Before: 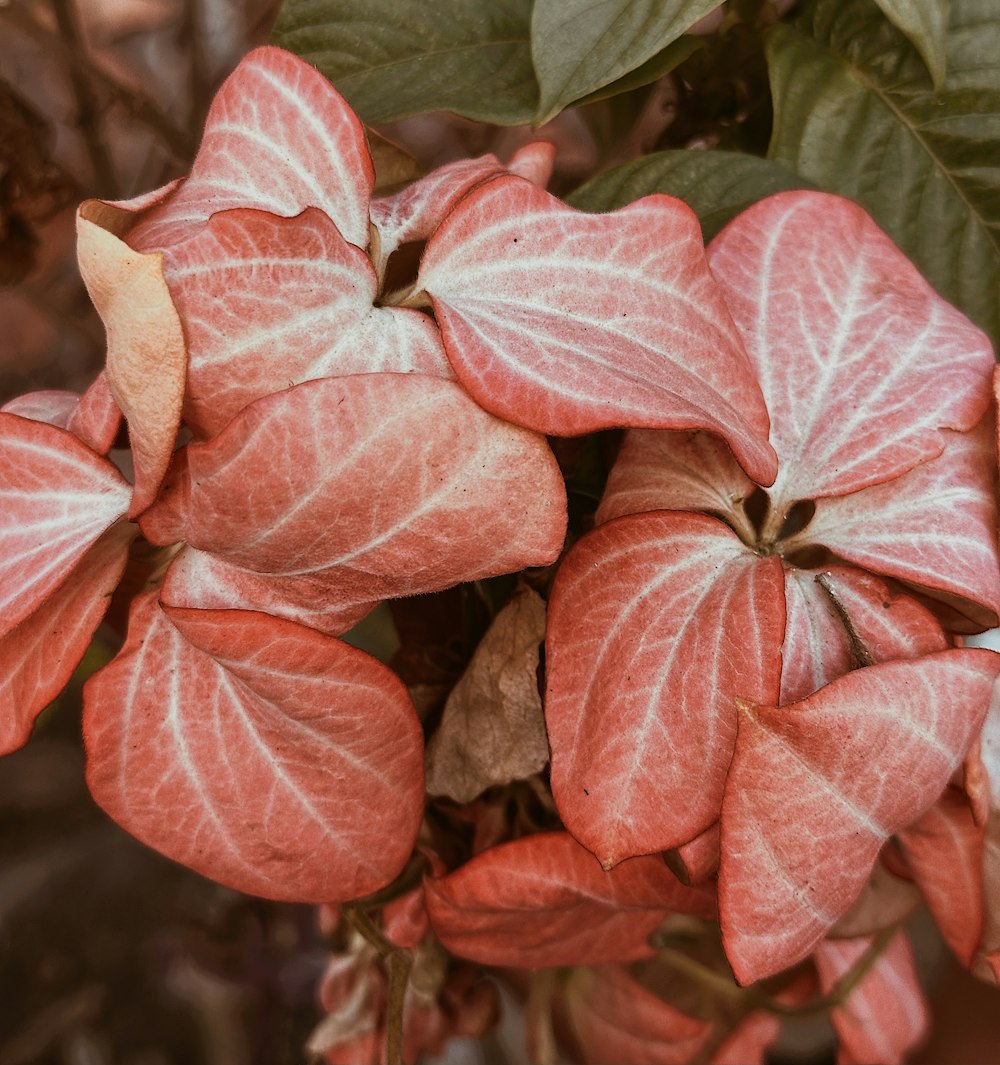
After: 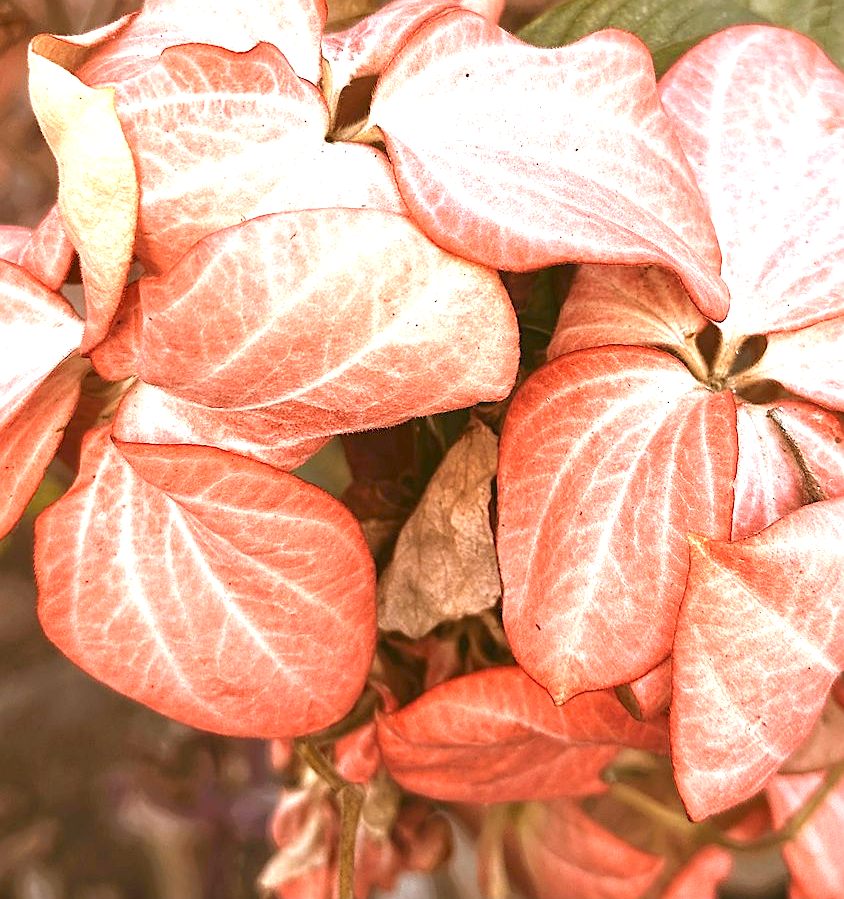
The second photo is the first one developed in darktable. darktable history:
exposure: black level correction 0, exposure 2 EV, compensate highlight preservation false
white balance: emerald 1
crop and rotate: left 4.842%, top 15.51%, right 10.668%
color balance: contrast -15%
sharpen: on, module defaults
contrast brightness saturation: contrast 0.04, saturation 0.16
